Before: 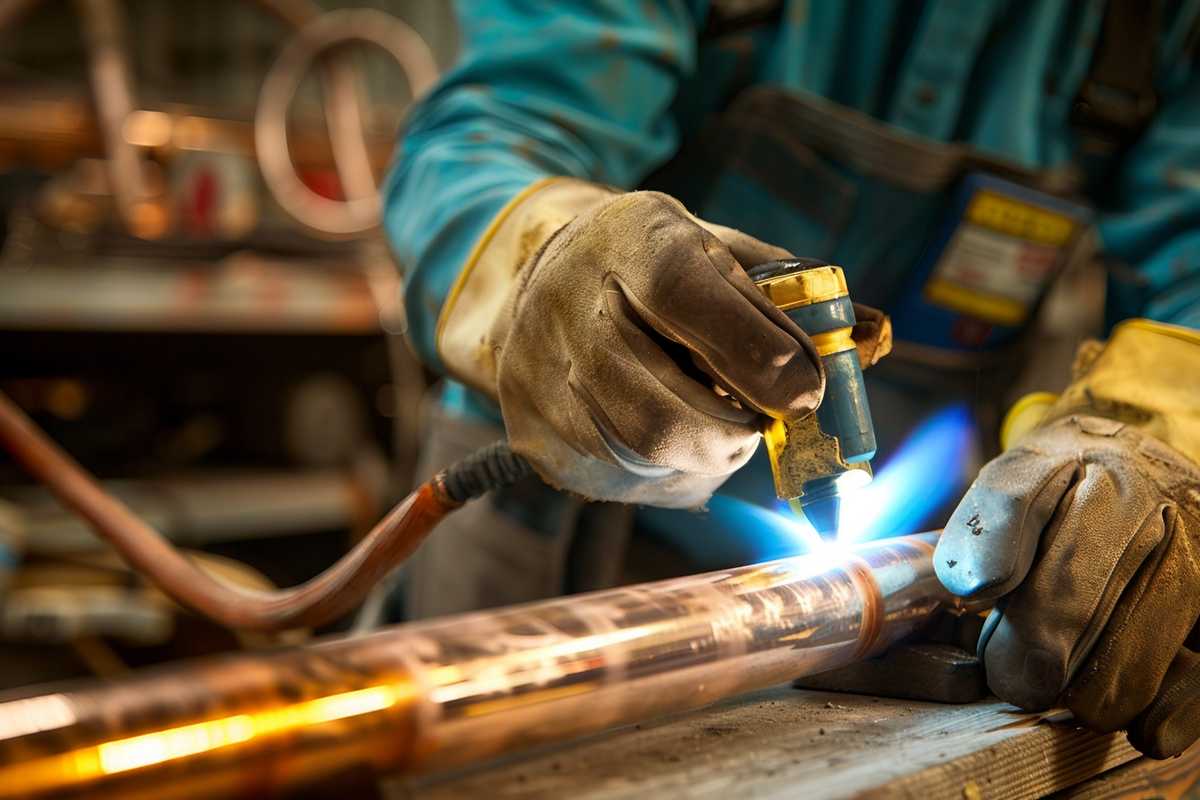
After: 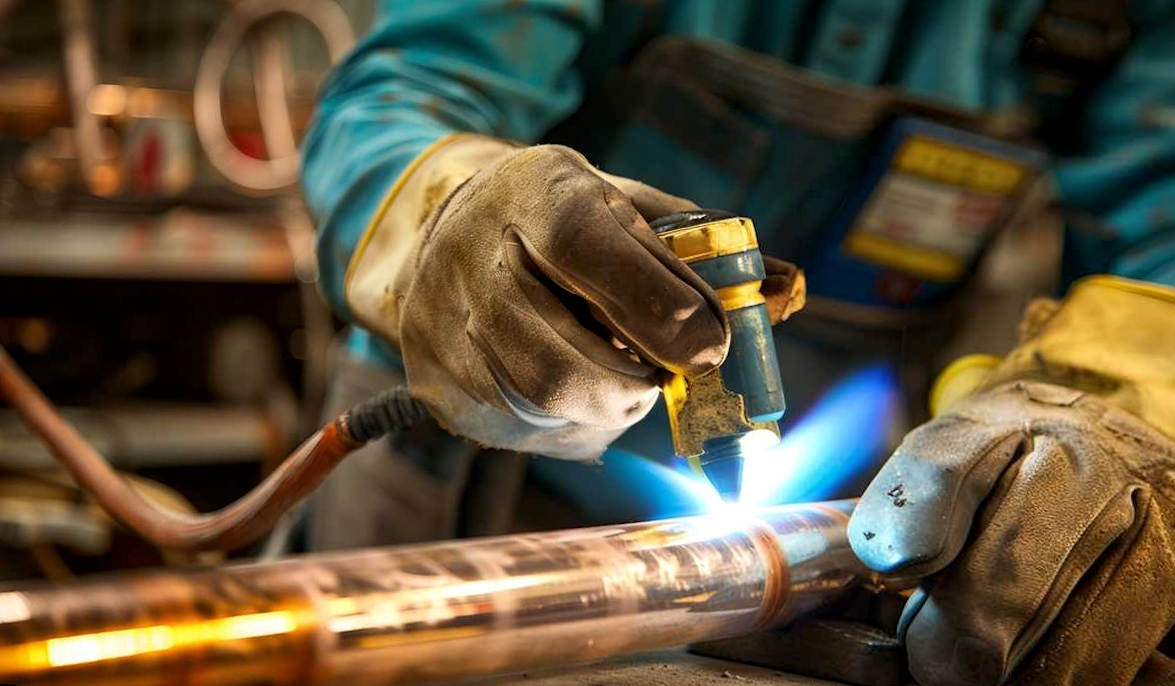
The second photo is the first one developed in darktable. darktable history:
rotate and perspective: rotation 1.69°, lens shift (vertical) -0.023, lens shift (horizontal) -0.291, crop left 0.025, crop right 0.988, crop top 0.092, crop bottom 0.842
local contrast: mode bilateral grid, contrast 20, coarseness 50, detail 120%, midtone range 0.2
